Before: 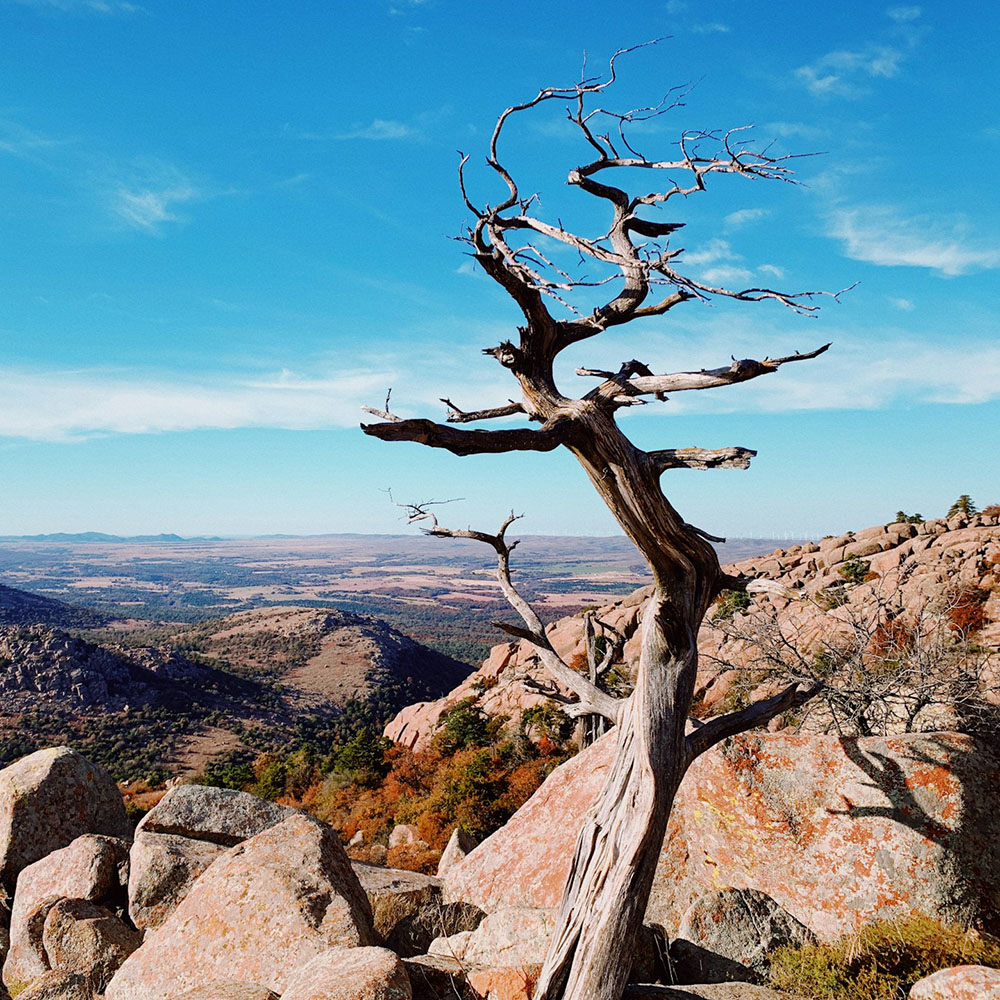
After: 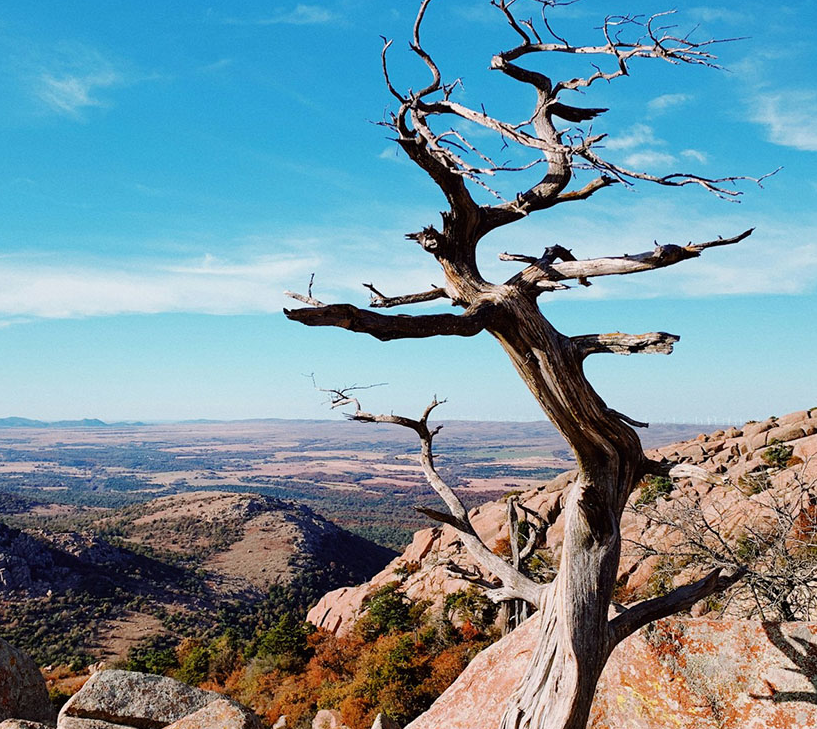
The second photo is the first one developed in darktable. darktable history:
crop: left 7.762%, top 11.561%, right 10.449%, bottom 15.447%
